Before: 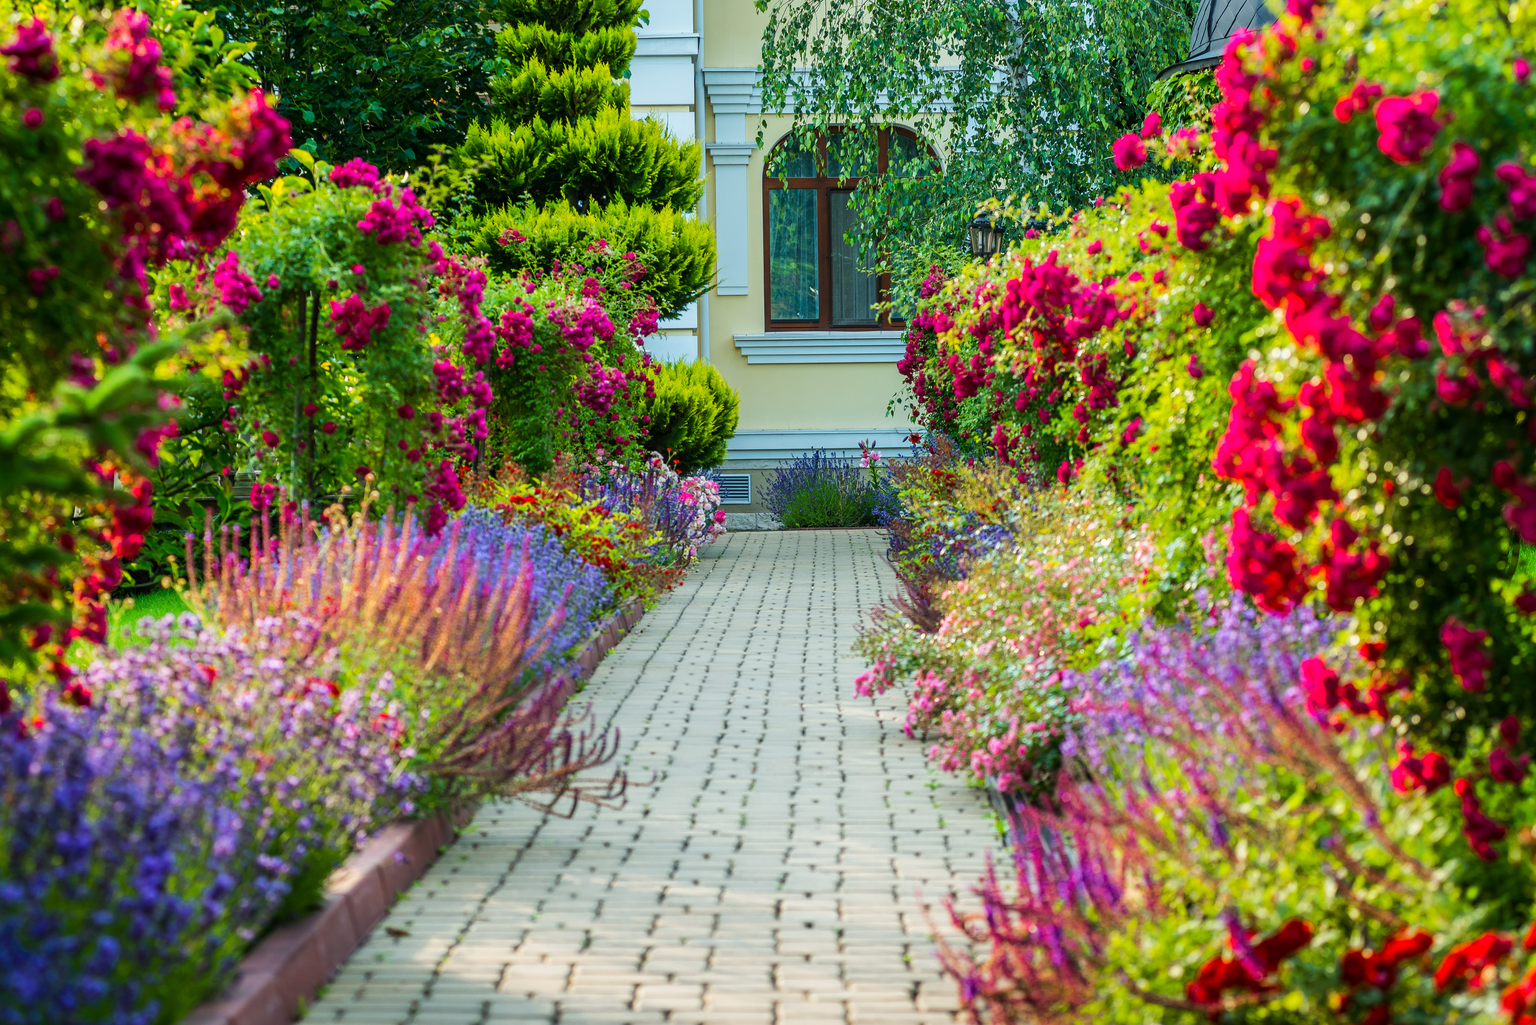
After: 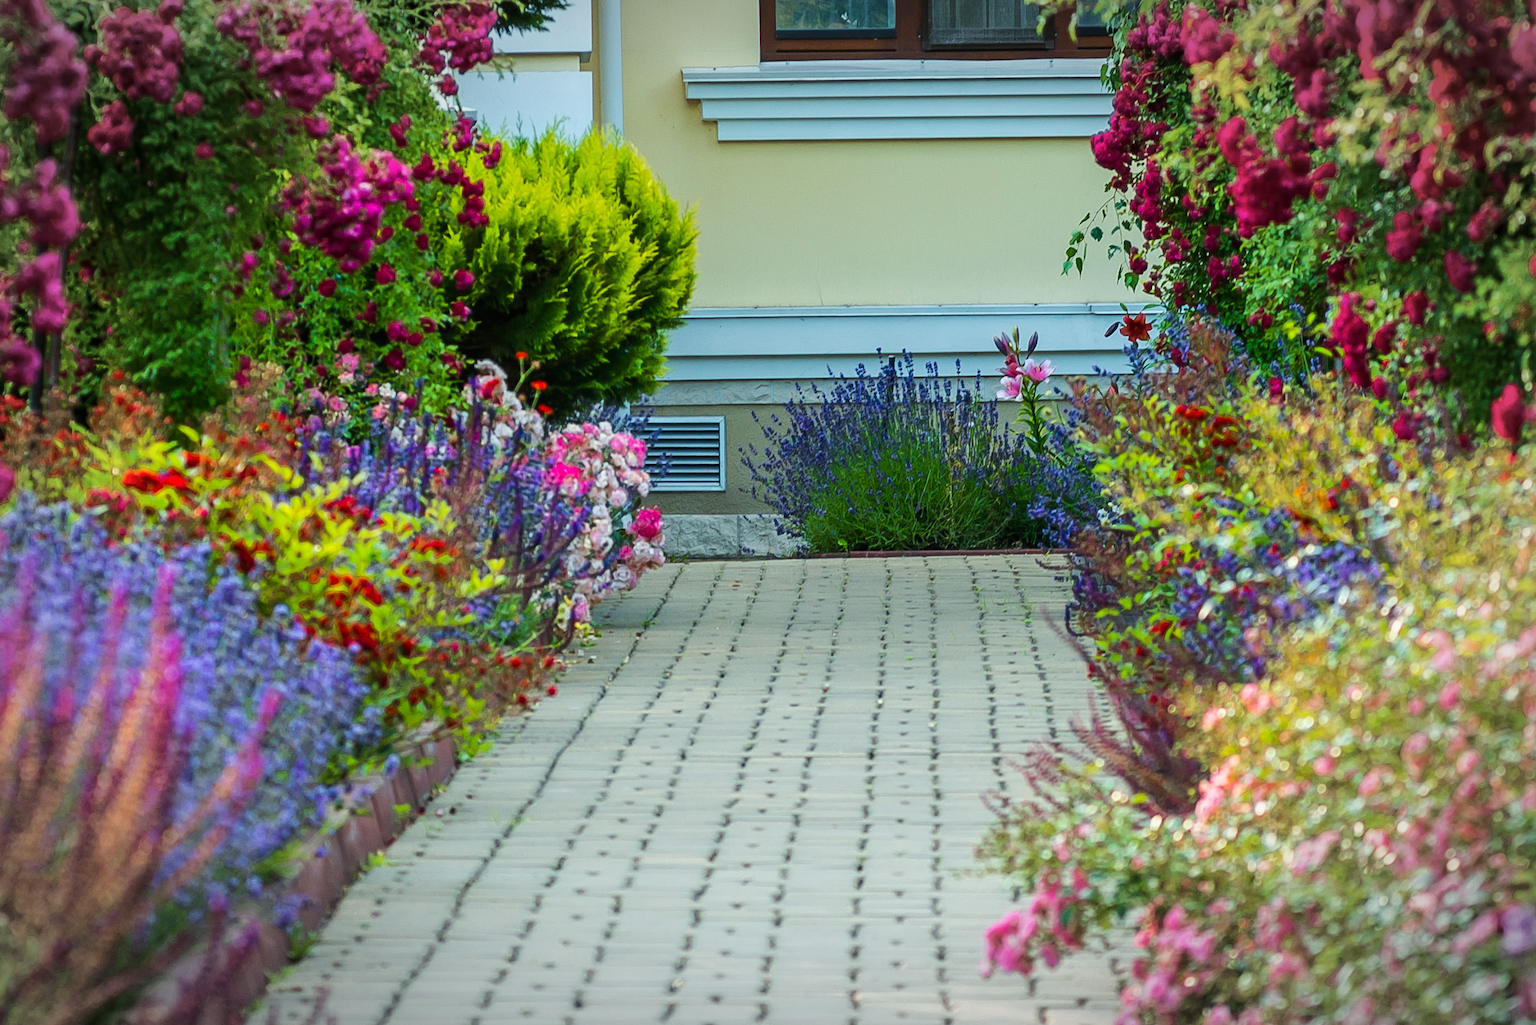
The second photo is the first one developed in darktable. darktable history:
crop: left 30%, top 30%, right 30%, bottom 30%
vignetting: automatic ratio true
exposure: compensate highlight preservation false
